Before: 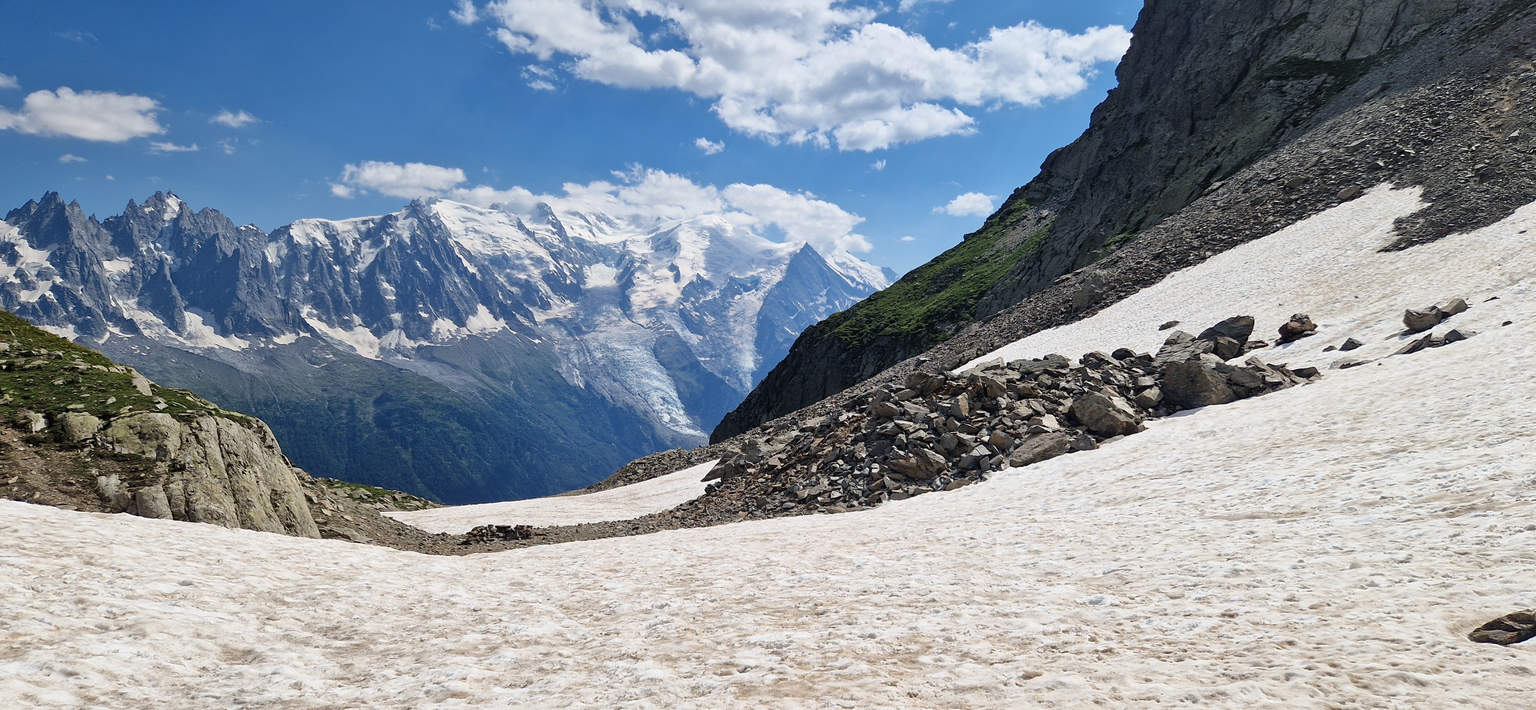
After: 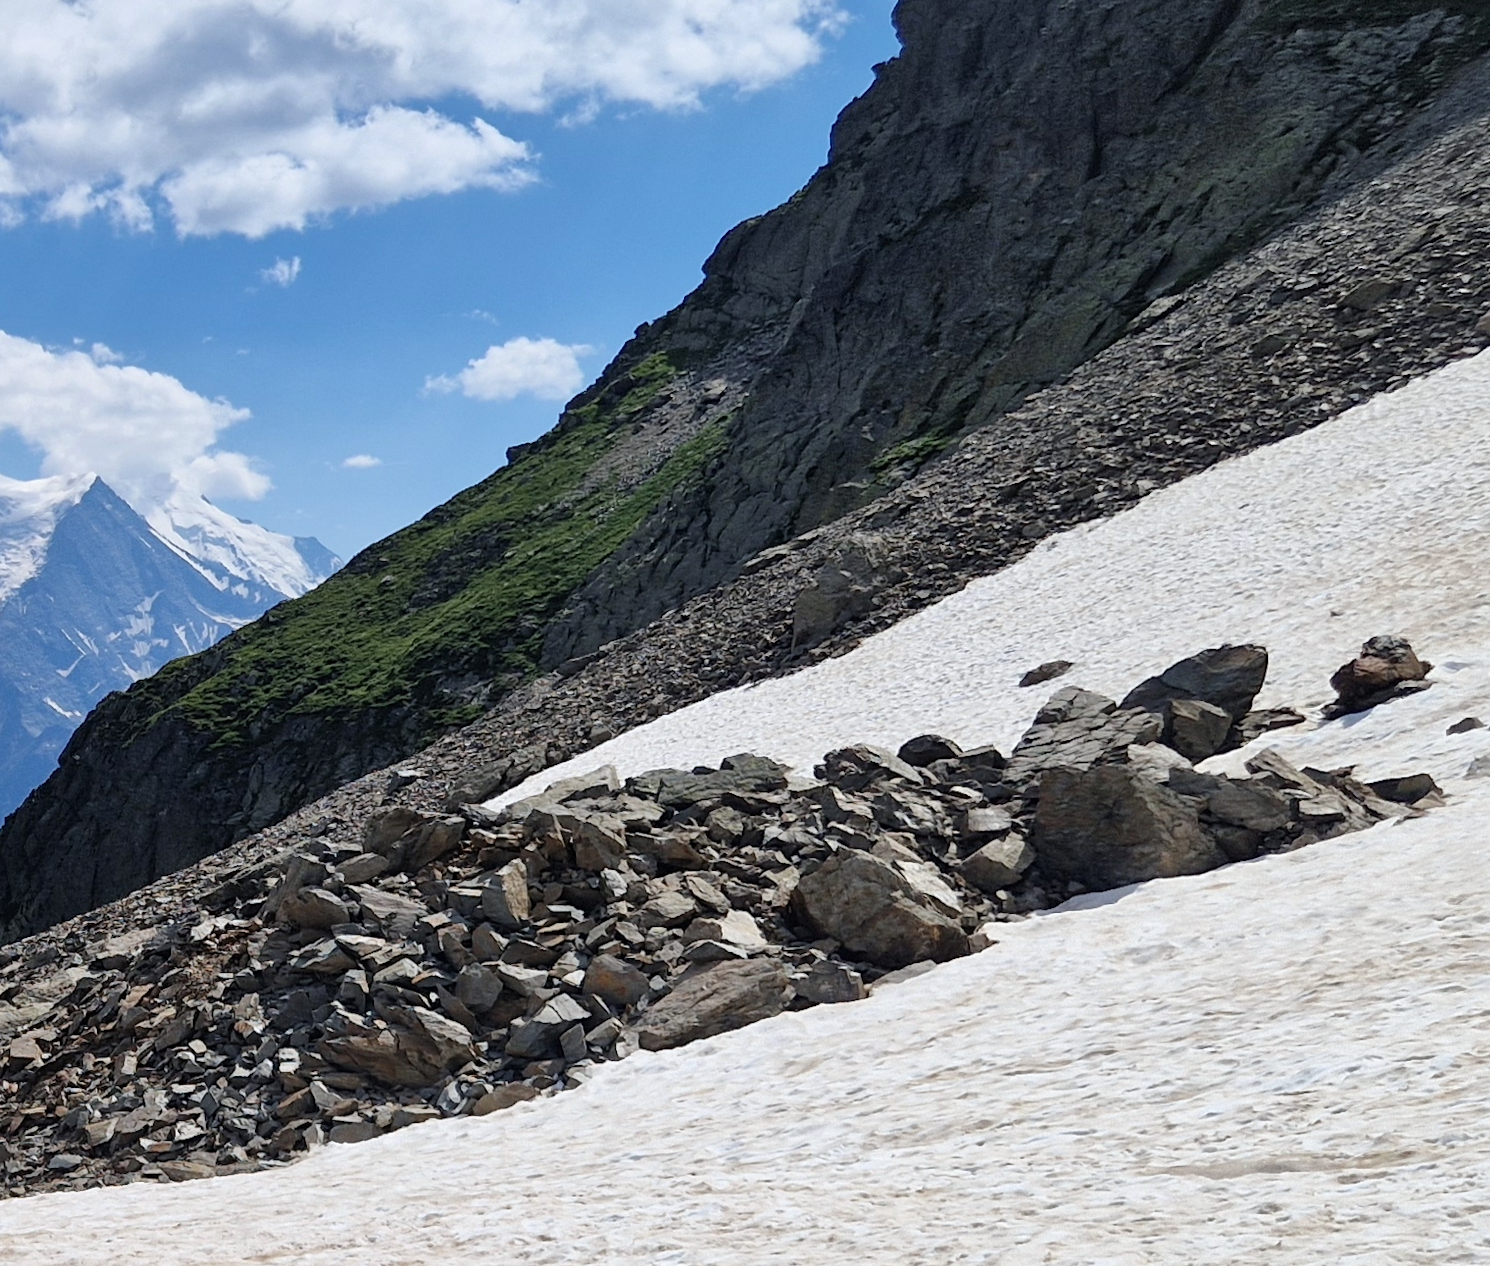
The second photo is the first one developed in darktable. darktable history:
crop and rotate: left 49.936%, top 10.094%, right 13.136%, bottom 24.256%
rotate and perspective: rotation -1.17°, automatic cropping off
white balance: red 0.988, blue 1.017
